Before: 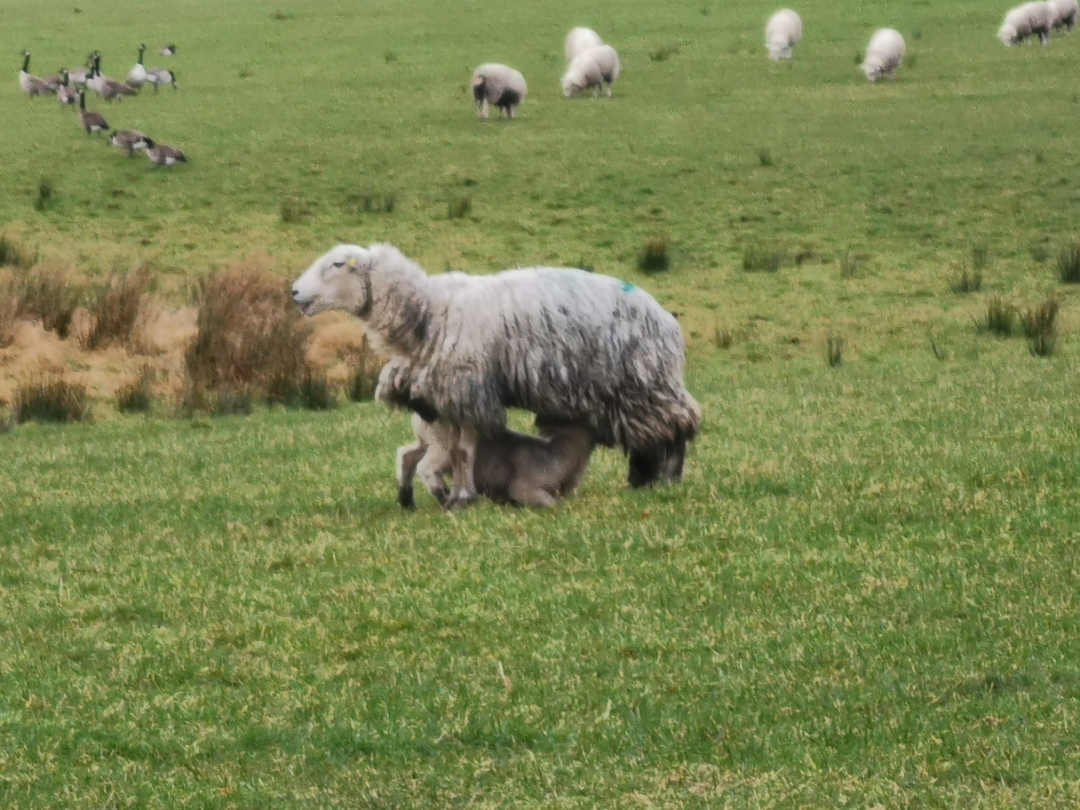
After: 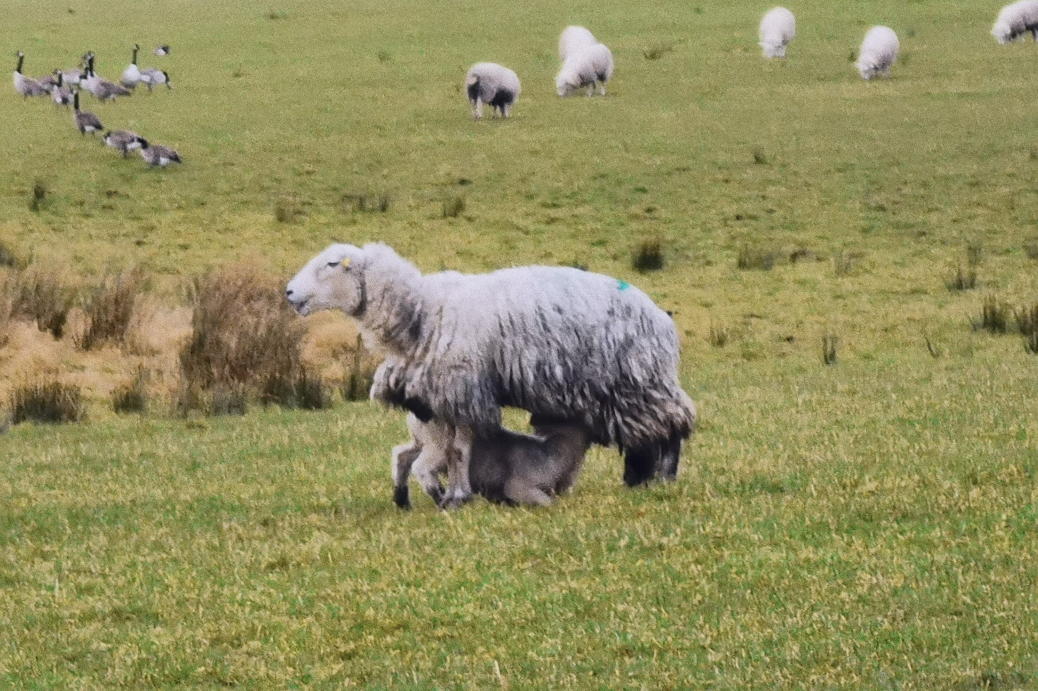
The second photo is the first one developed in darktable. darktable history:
color balance rgb: linear chroma grading › global chroma 15%, perceptual saturation grading › global saturation 30%
grain: coarseness 0.09 ISO
tone curve: curves: ch0 [(0.003, 0.003) (0.104, 0.069) (0.236, 0.218) (0.401, 0.443) (0.495, 0.55) (0.625, 0.67) (0.819, 0.841) (0.96, 0.899)]; ch1 [(0, 0) (0.161, 0.092) (0.37, 0.302) (0.424, 0.402) (0.45, 0.466) (0.495, 0.506) (0.573, 0.571) (0.638, 0.641) (0.751, 0.741) (1, 1)]; ch2 [(0, 0) (0.352, 0.403) (0.466, 0.443) (0.524, 0.501) (0.56, 0.556) (1, 1)], color space Lab, independent channels, preserve colors none
crop and rotate: angle 0.2°, left 0.275%, right 3.127%, bottom 14.18%
sharpen: on, module defaults
contrast brightness saturation: contrast -0.05, saturation -0.41
tone equalizer: on, module defaults
